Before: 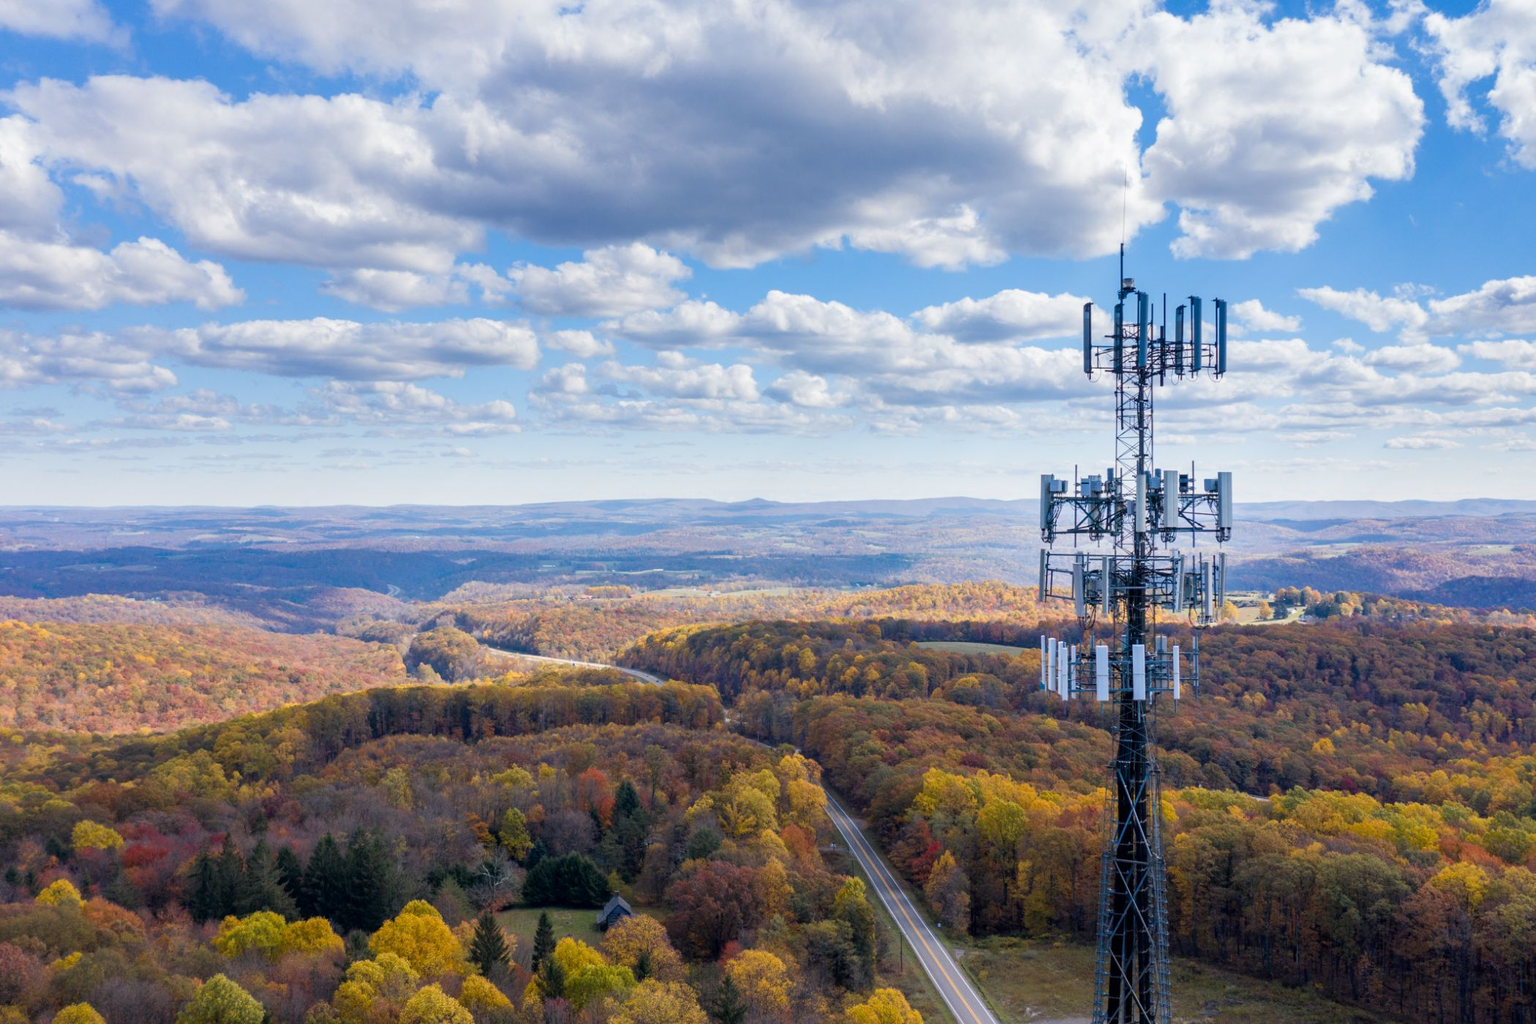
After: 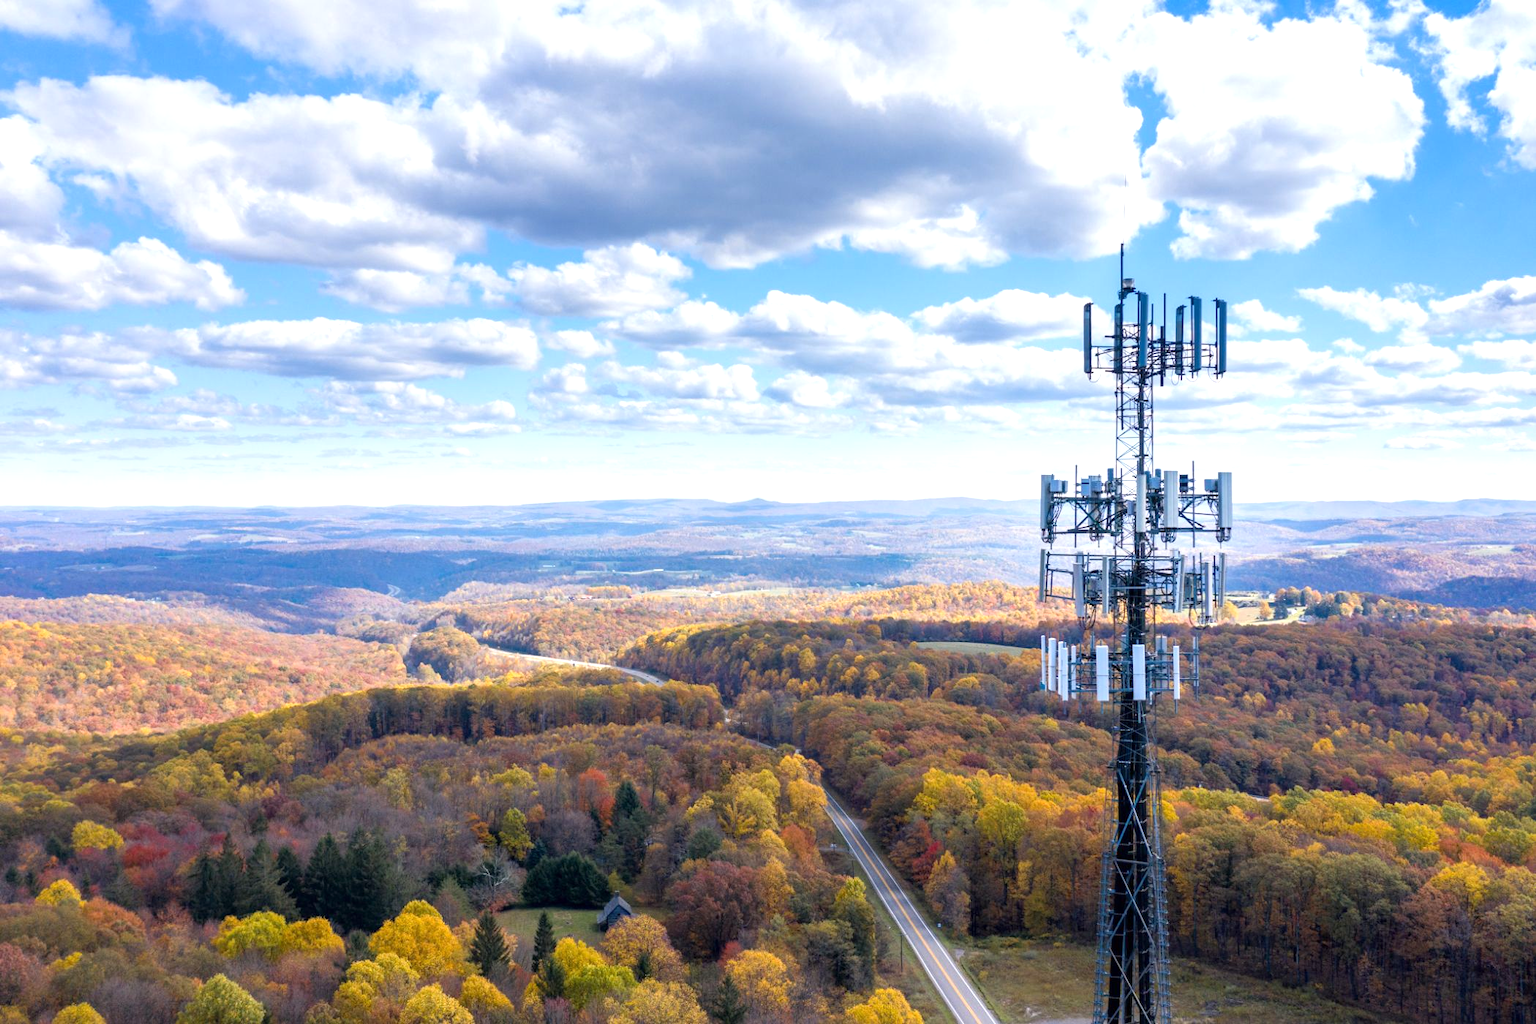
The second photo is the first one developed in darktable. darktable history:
exposure: exposure 0.602 EV, compensate highlight preservation false
